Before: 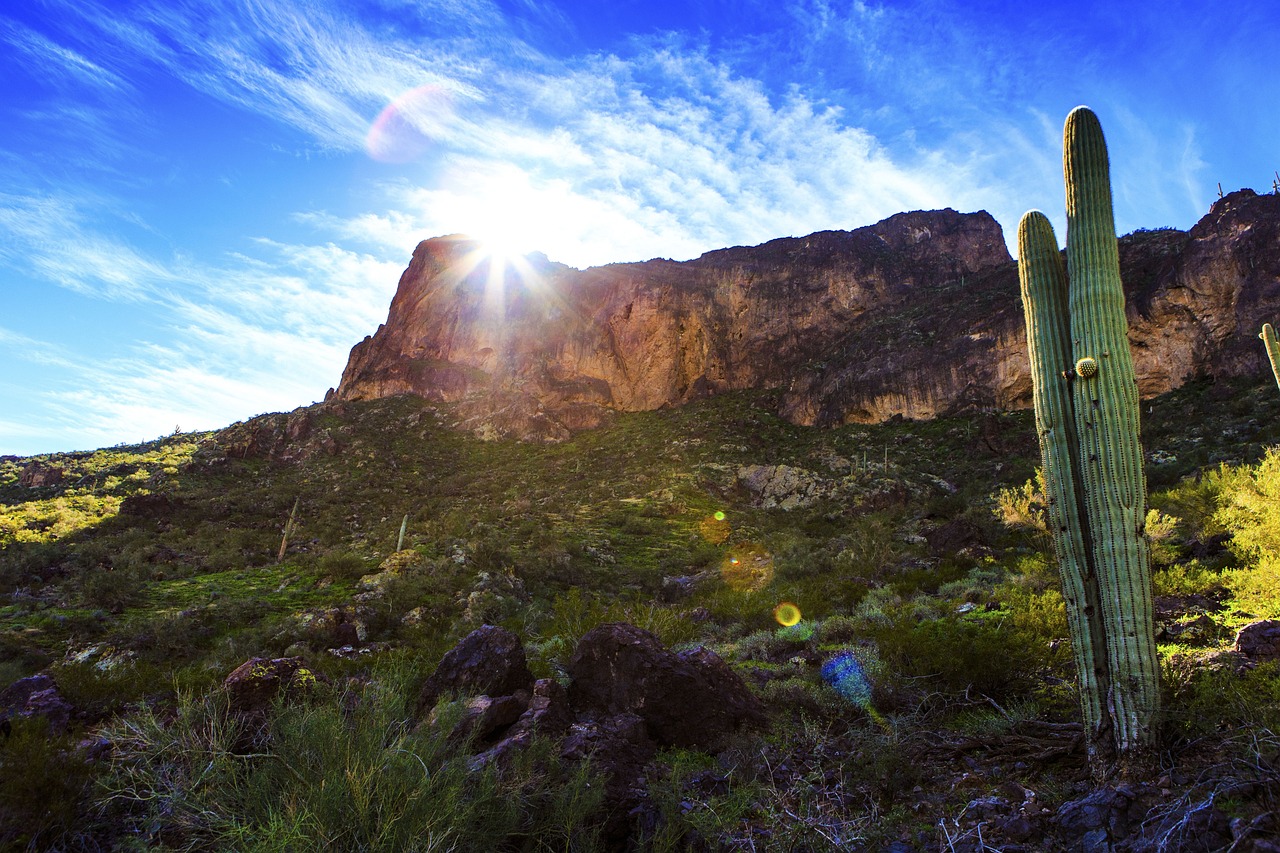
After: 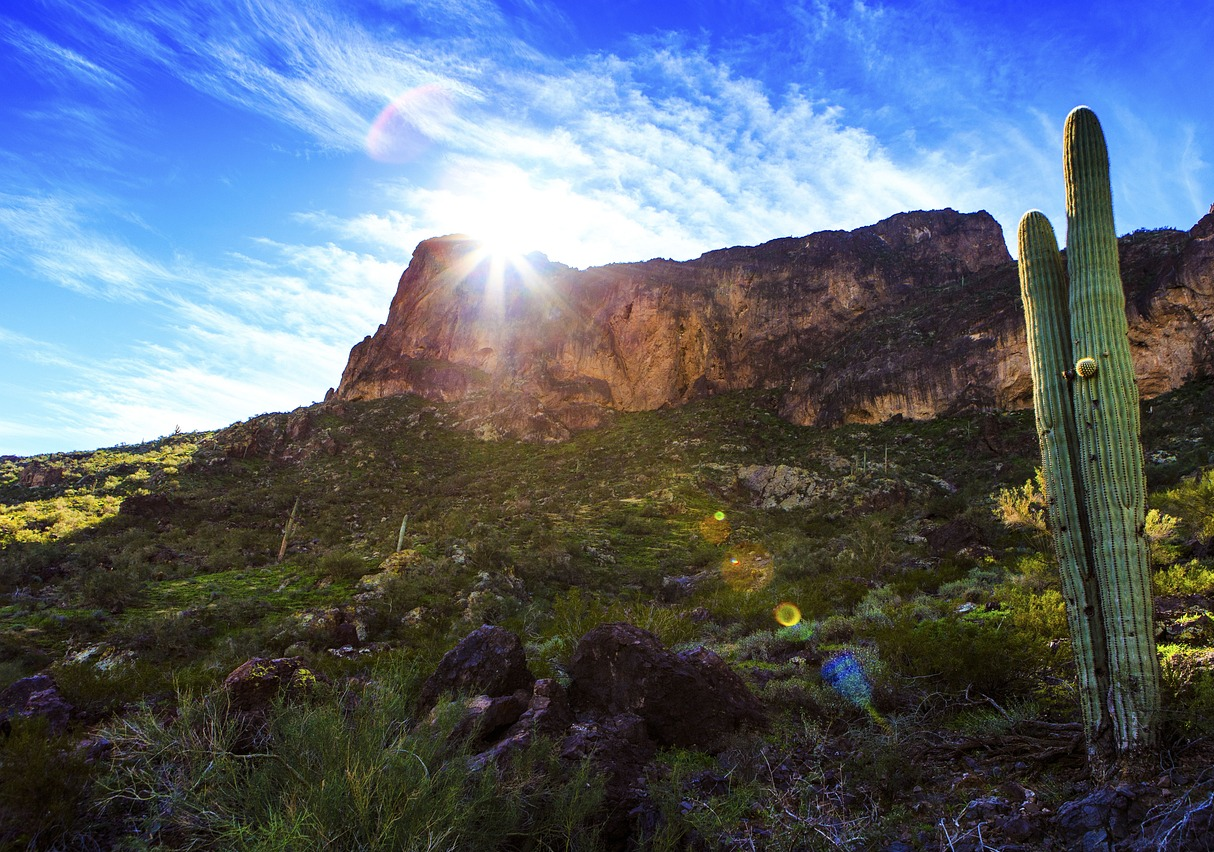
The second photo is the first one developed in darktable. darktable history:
crop and rotate: right 5.133%
